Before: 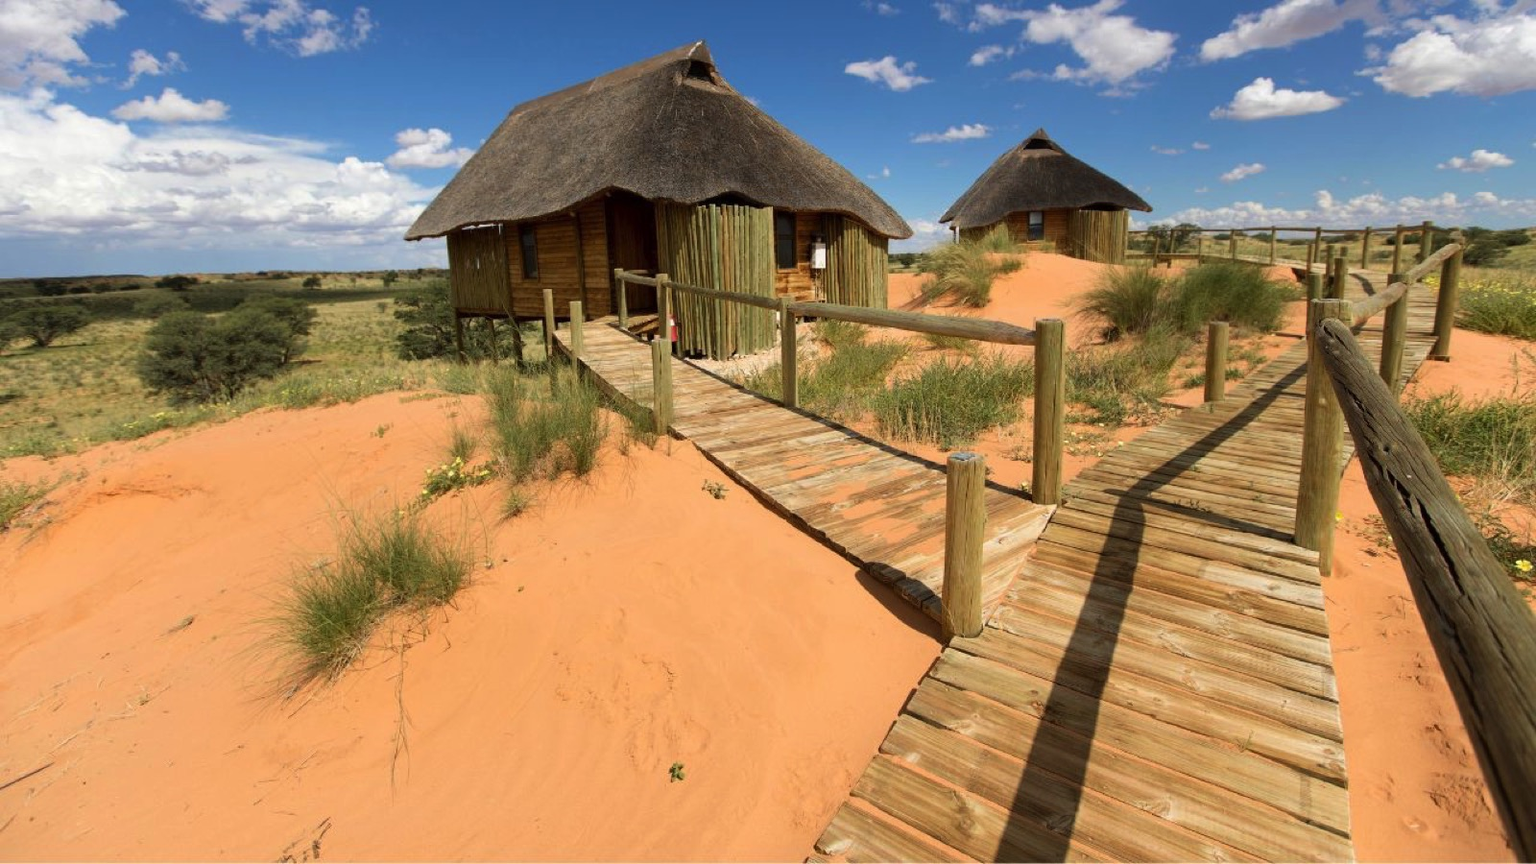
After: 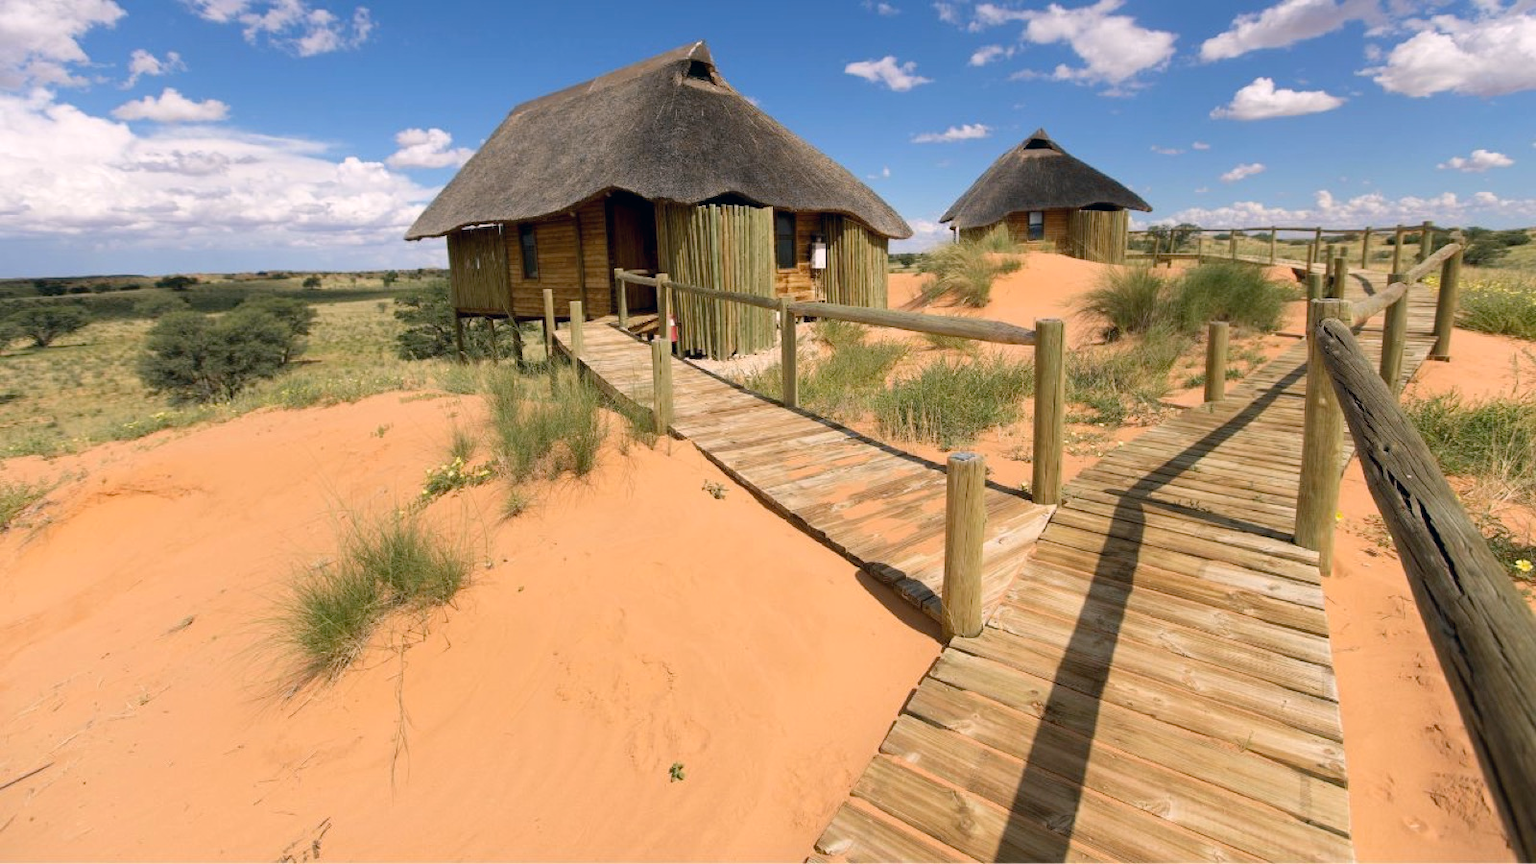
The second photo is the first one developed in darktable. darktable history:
white balance: red 0.984, blue 1.059
color correction: highlights a* 5.38, highlights b* 5.3, shadows a* -4.26, shadows b* -5.11
